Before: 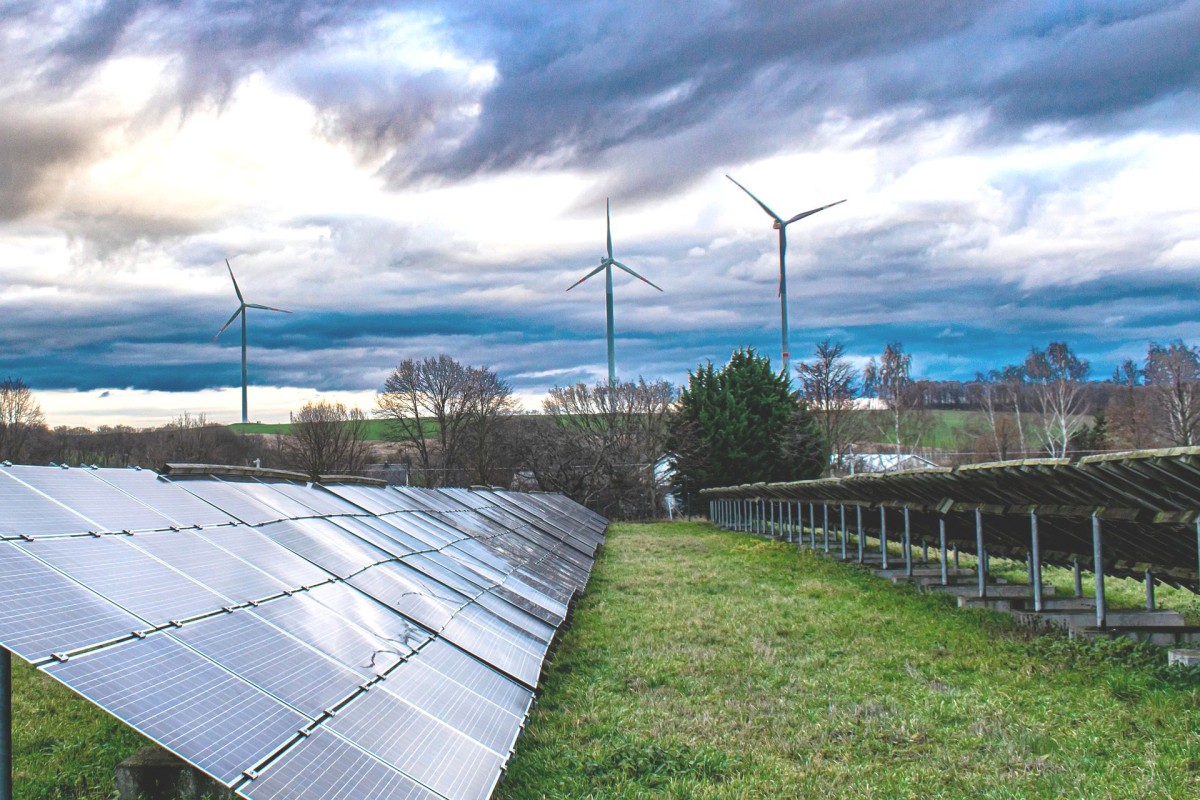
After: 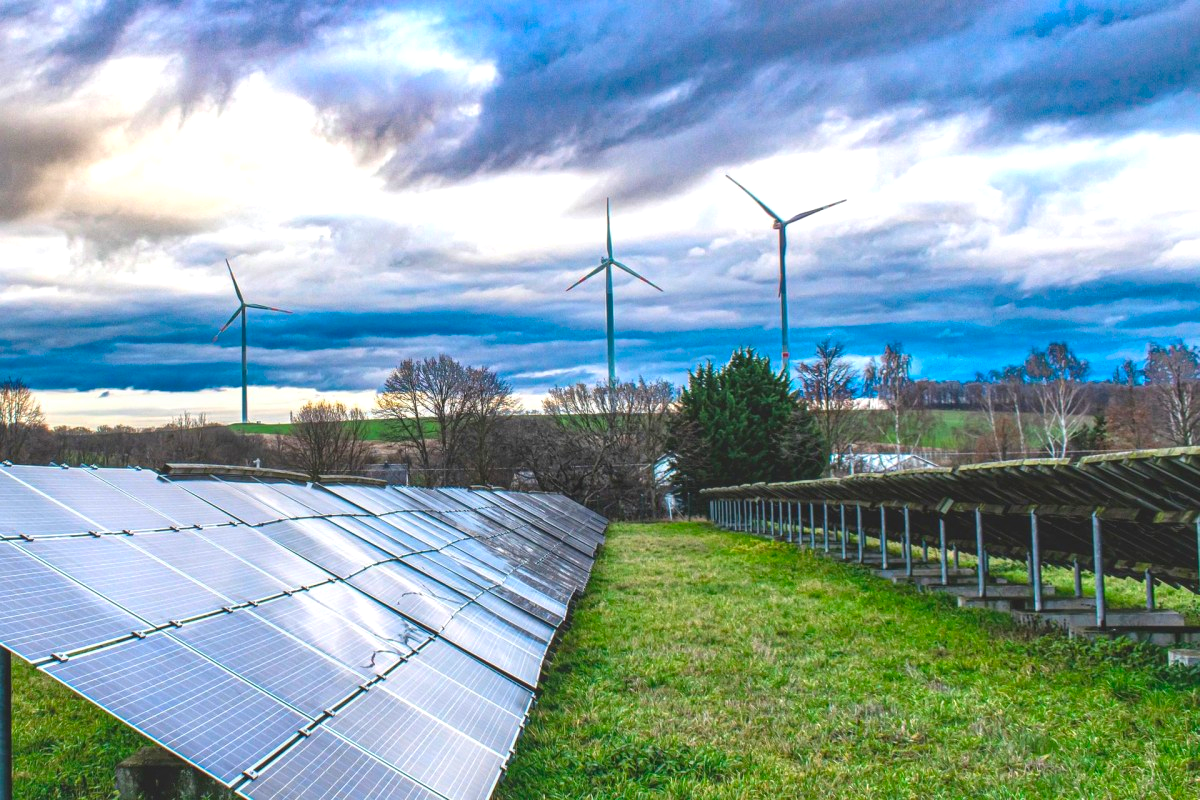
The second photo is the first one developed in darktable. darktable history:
contrast brightness saturation: saturation 0.508
local contrast: on, module defaults
